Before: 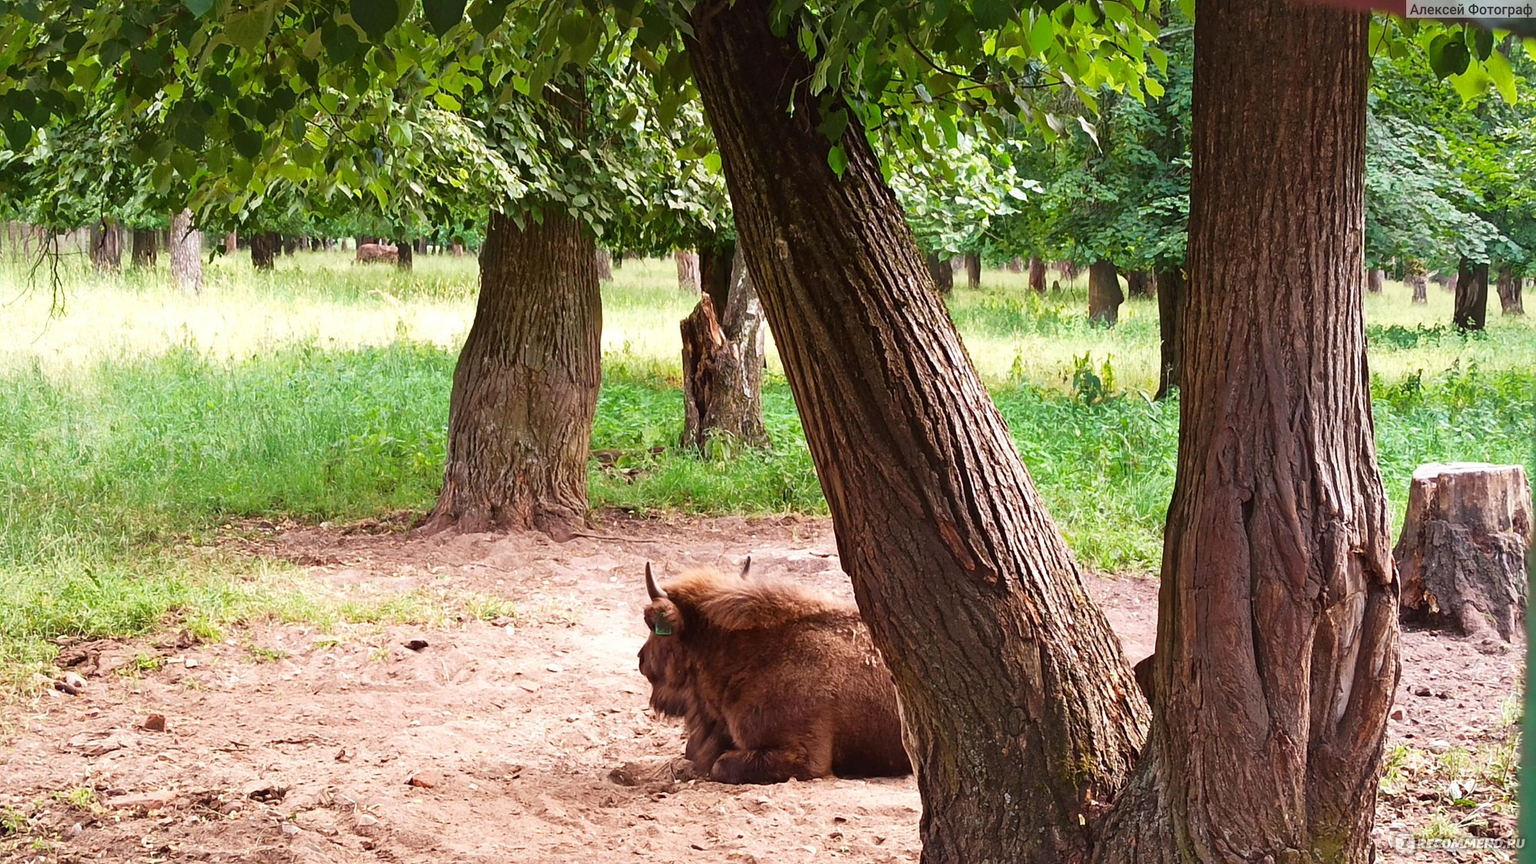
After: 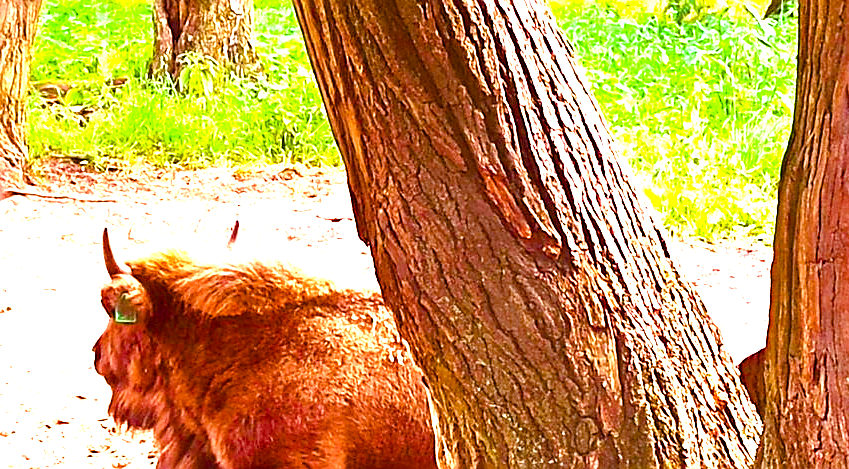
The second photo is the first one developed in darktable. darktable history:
exposure: black level correction 0, exposure 2.167 EV, compensate highlight preservation false
crop: left 36.918%, top 44.846%, right 20.602%, bottom 13.421%
color balance rgb: power › chroma 1.555%, power › hue 25.89°, perceptual saturation grading › global saturation 44.906%, perceptual saturation grading › highlights -24.889%, perceptual saturation grading › shadows 50.23%, global vibrance 30.309%
sharpen: on, module defaults
